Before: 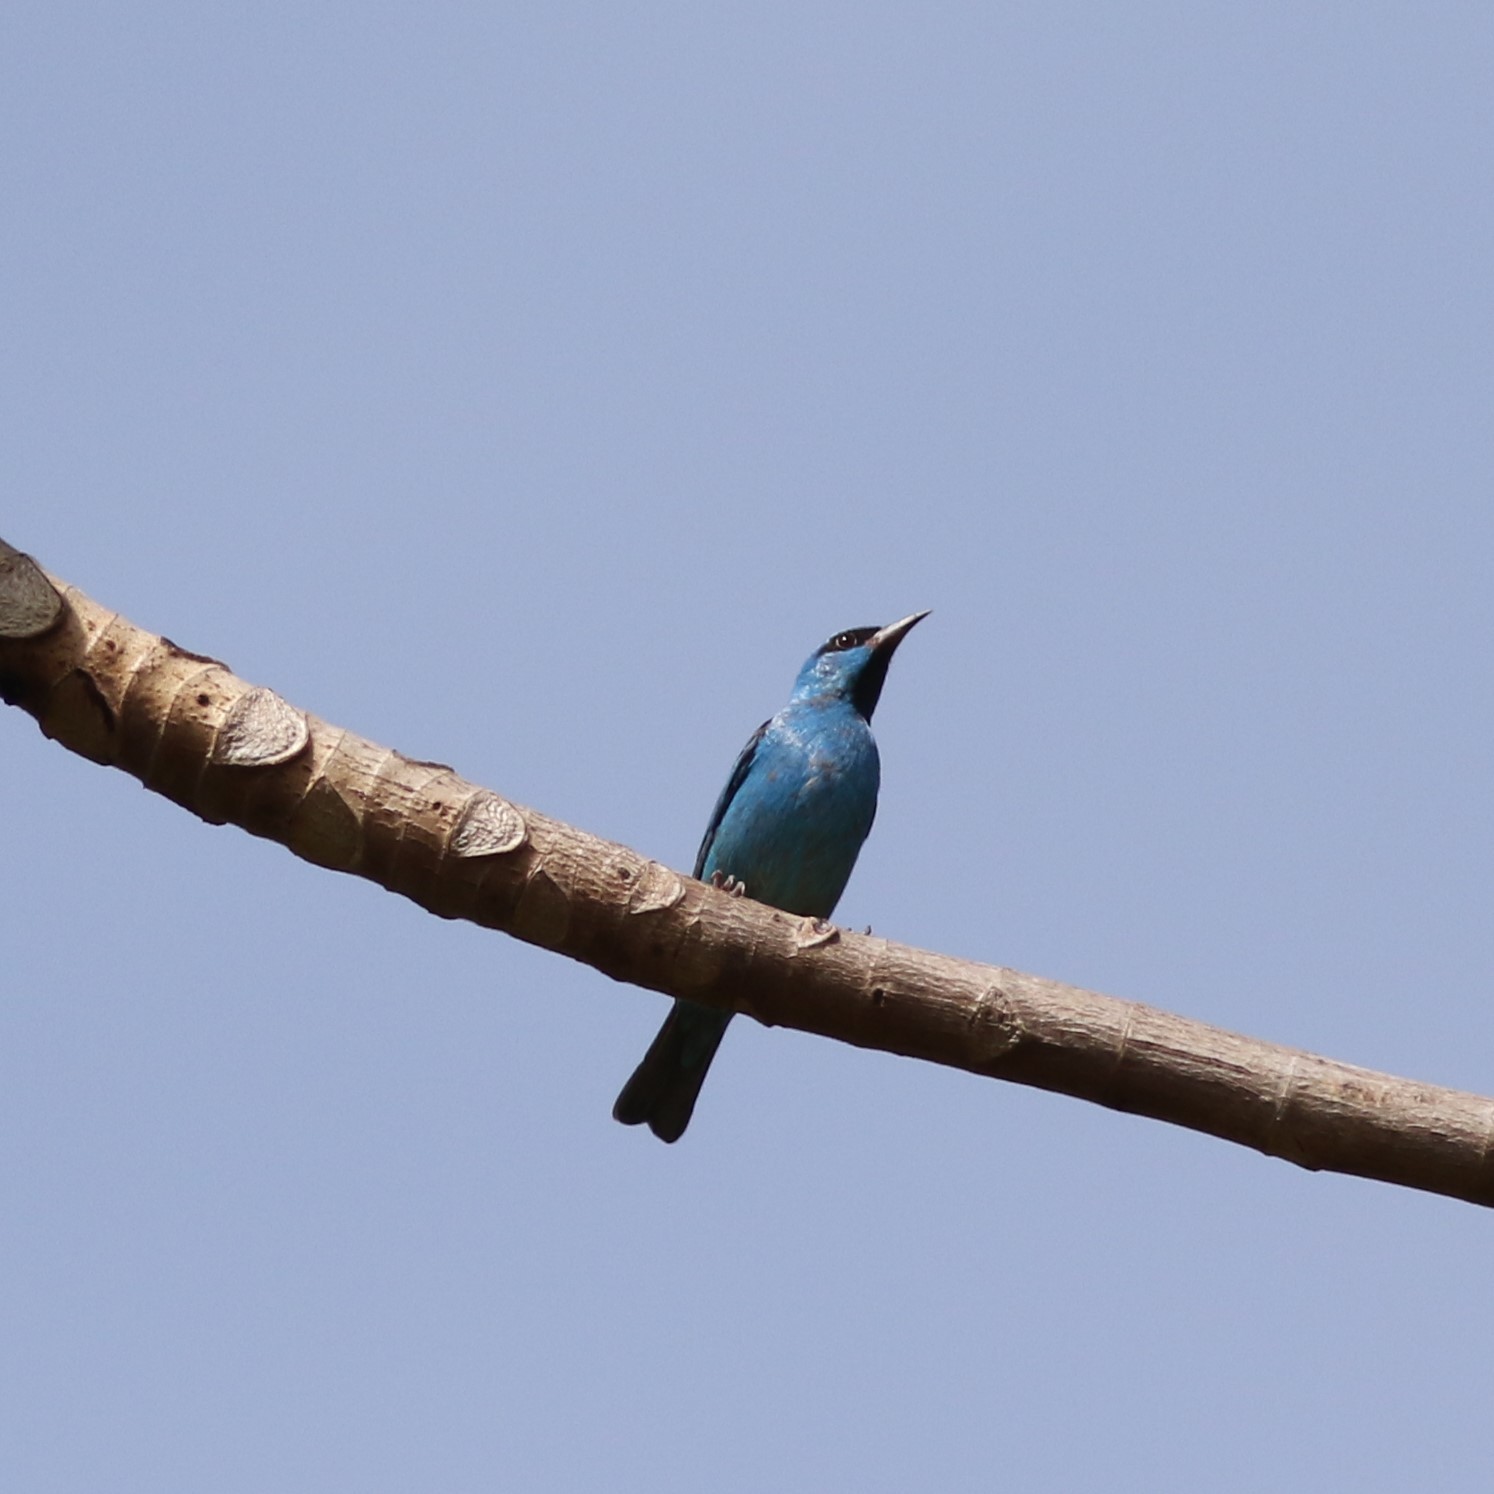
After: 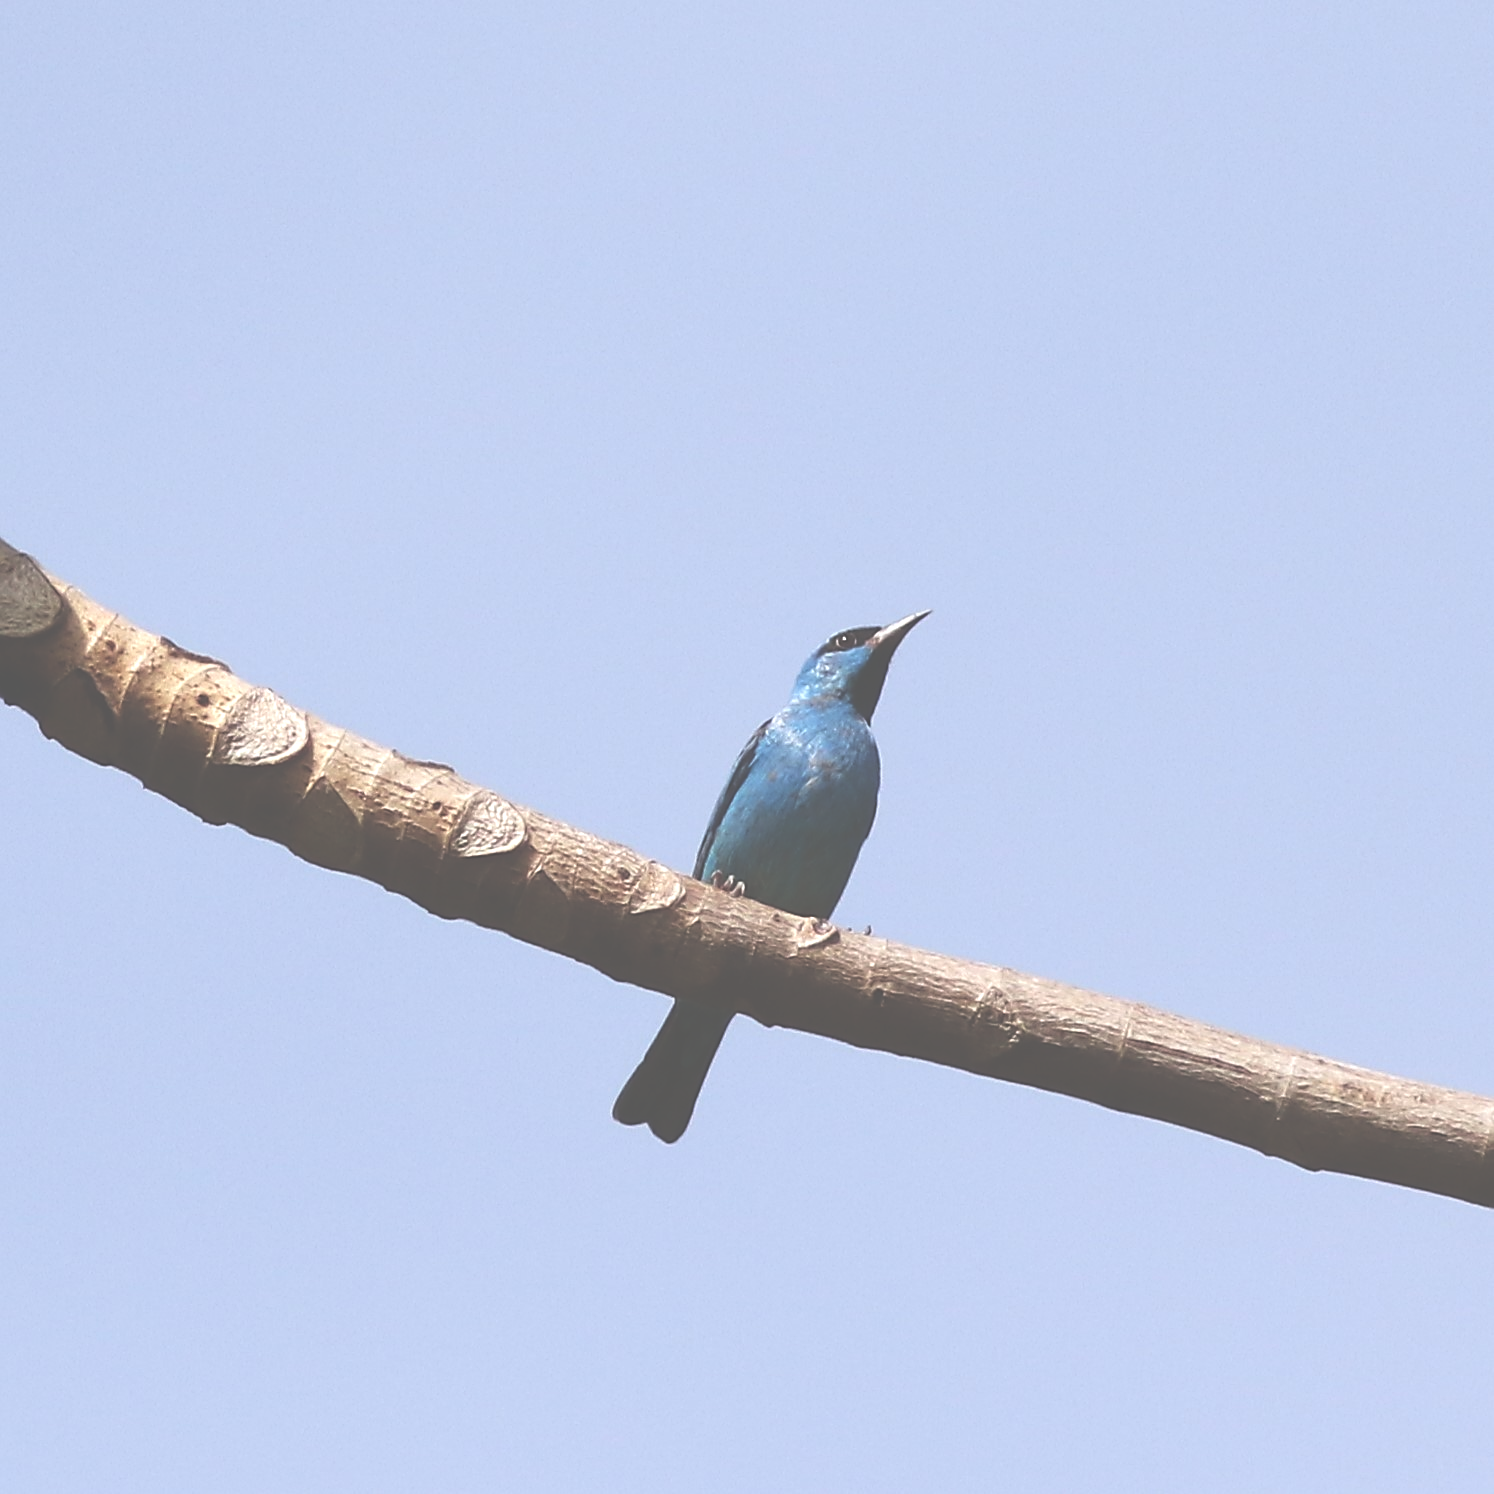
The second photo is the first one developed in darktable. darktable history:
sharpen: amount 0.498
exposure: black level correction -0.071, exposure 0.502 EV, compensate exposure bias true, compensate highlight preservation false
